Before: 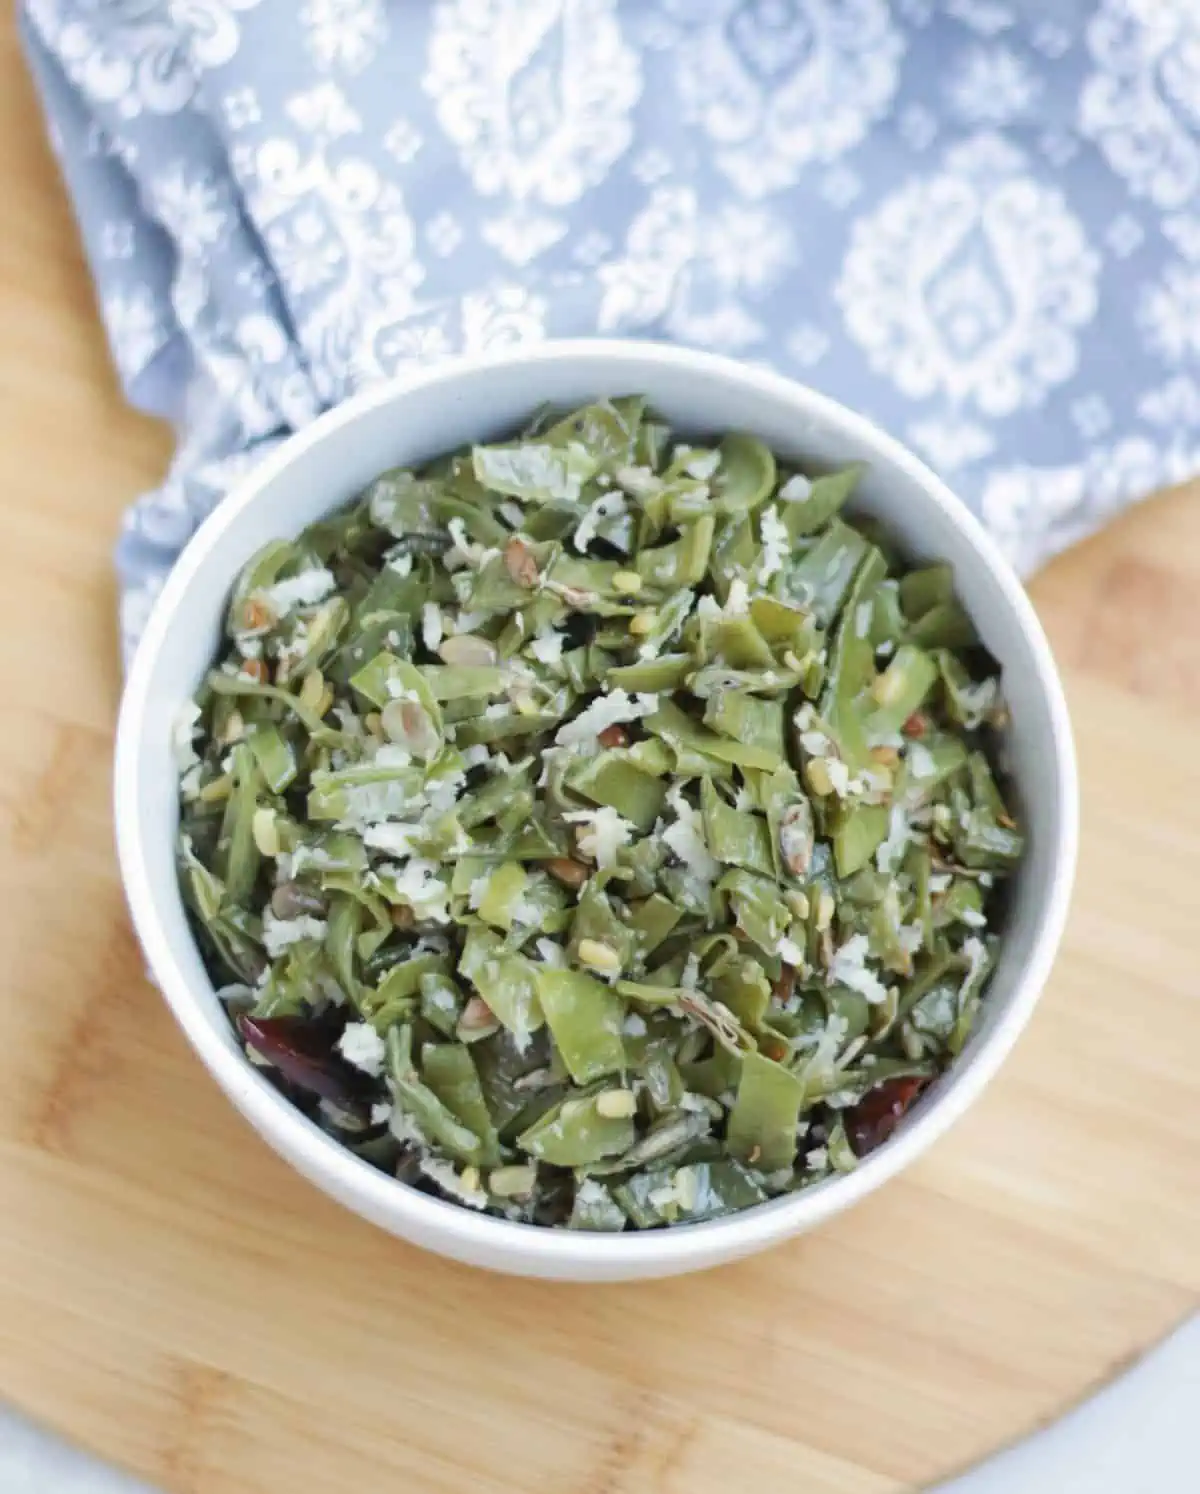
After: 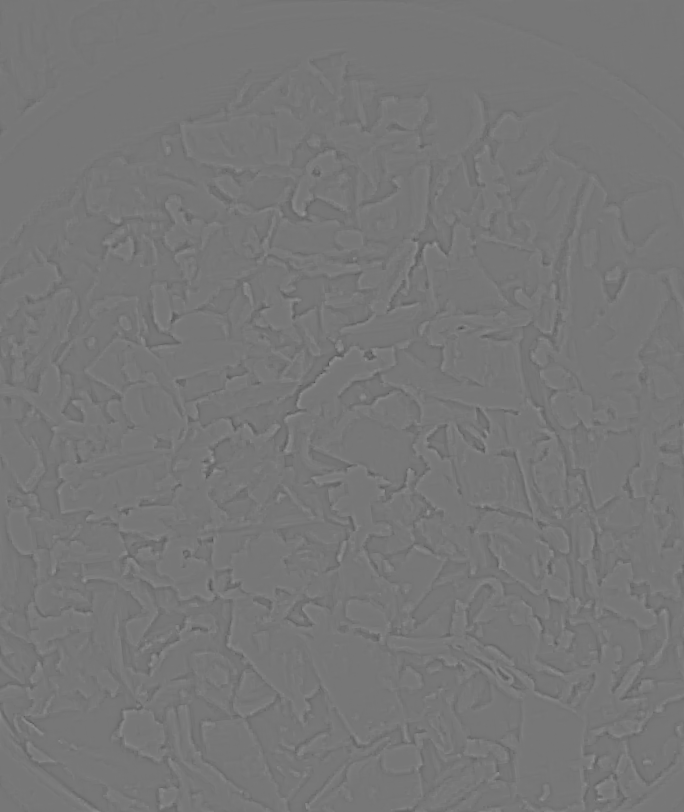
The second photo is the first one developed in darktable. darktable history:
crop: left 25%, top 25%, right 25%, bottom 25%
rotate and perspective: rotation -6.83°, automatic cropping off
highpass: sharpness 9.84%, contrast boost 9.94%
